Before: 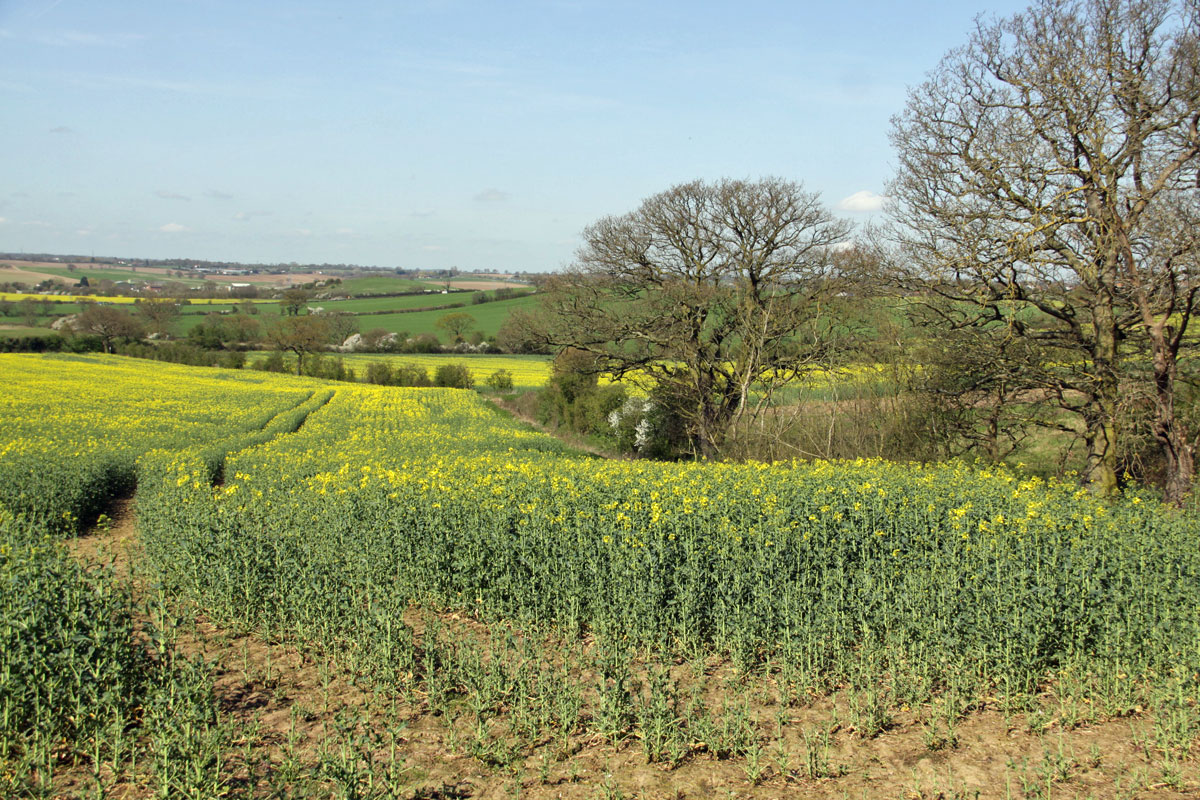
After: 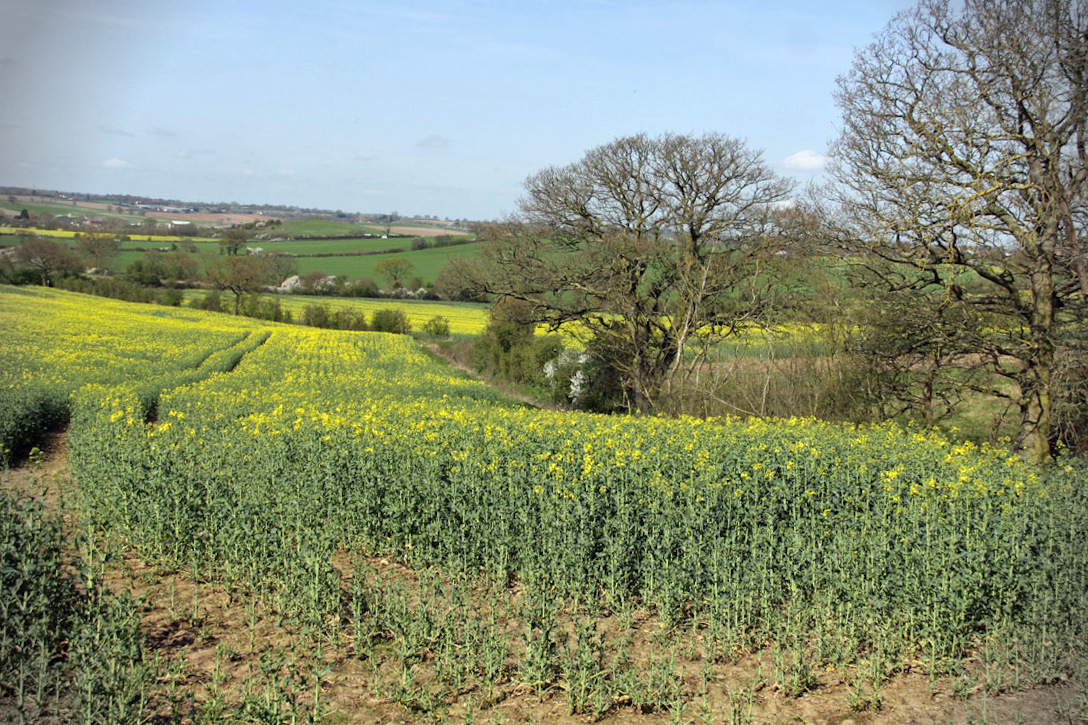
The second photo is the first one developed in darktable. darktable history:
white balance: red 0.984, blue 1.059
vignetting: fall-off start 88.03%, fall-off radius 24.9%
crop and rotate: angle -1.96°, left 3.097%, top 4.154%, right 1.586%, bottom 0.529%
